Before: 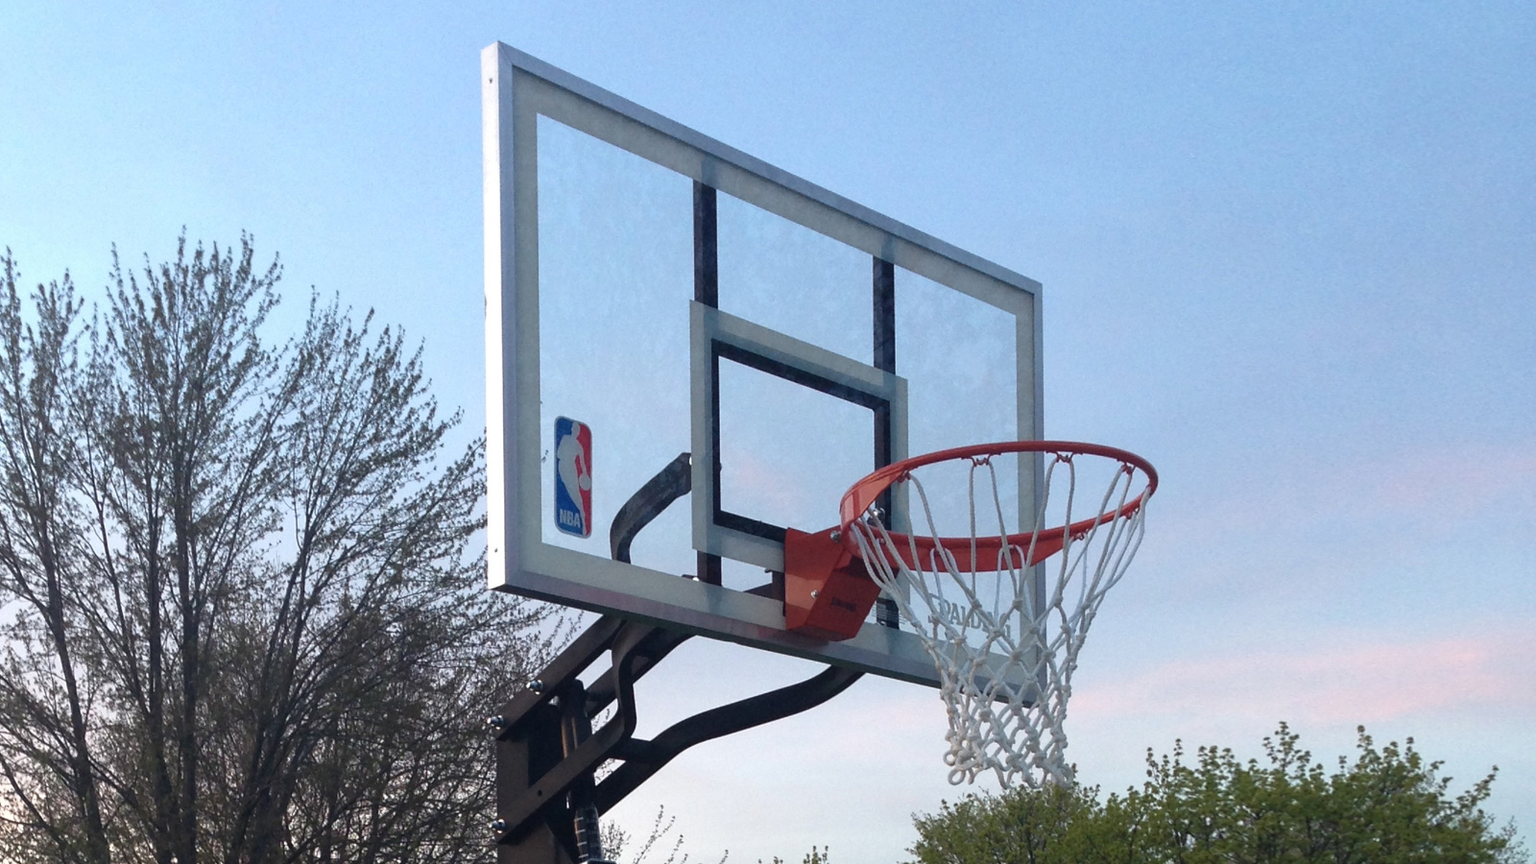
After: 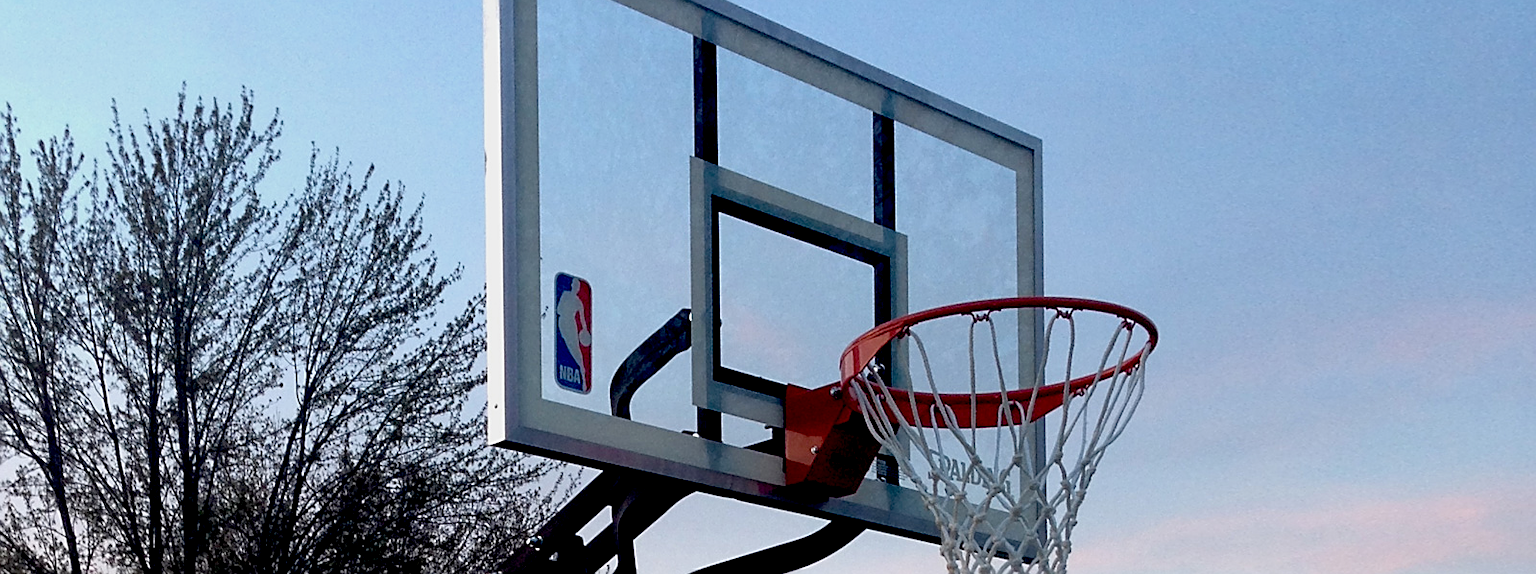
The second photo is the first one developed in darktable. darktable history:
exposure: black level correction 0.046, exposure -0.228 EV, compensate highlight preservation false
sharpen: on, module defaults
crop: top 16.727%, bottom 16.727%
